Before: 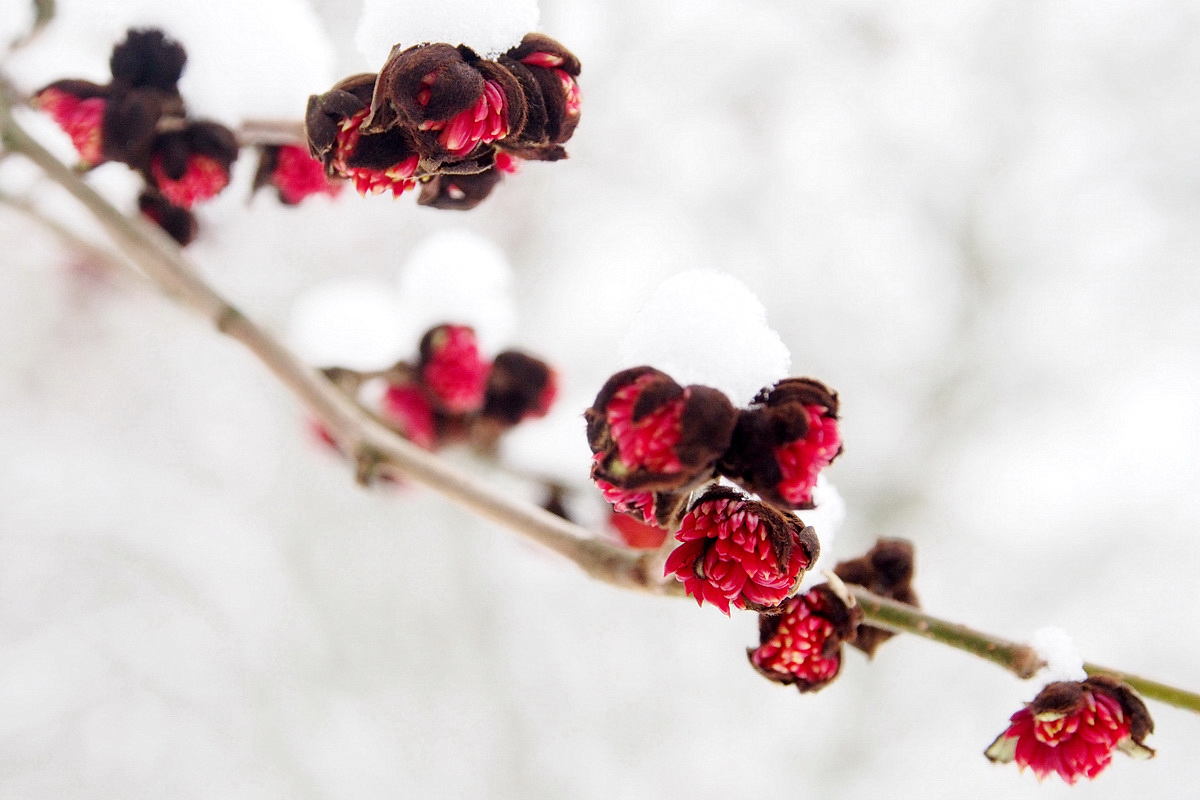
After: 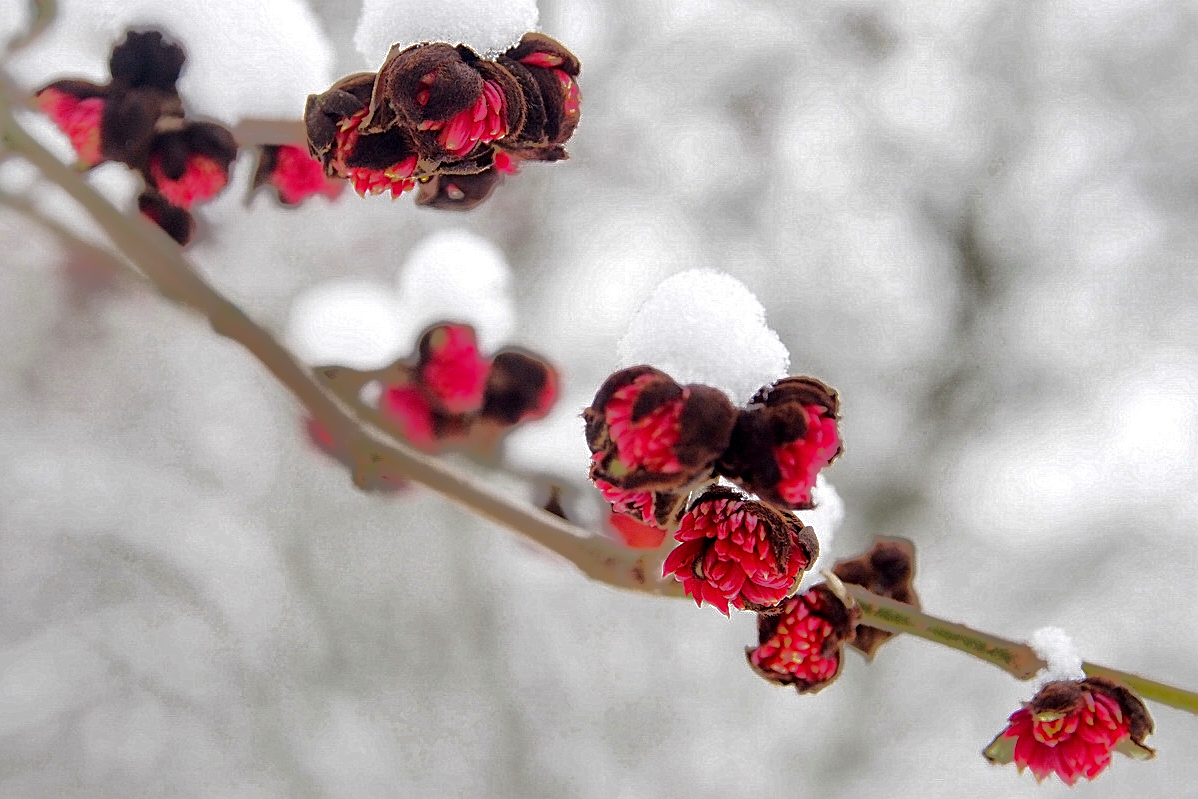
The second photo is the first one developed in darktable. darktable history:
shadows and highlights: shadows -19.91, highlights -73.15
crop and rotate: left 0.126%
sharpen: on, module defaults
